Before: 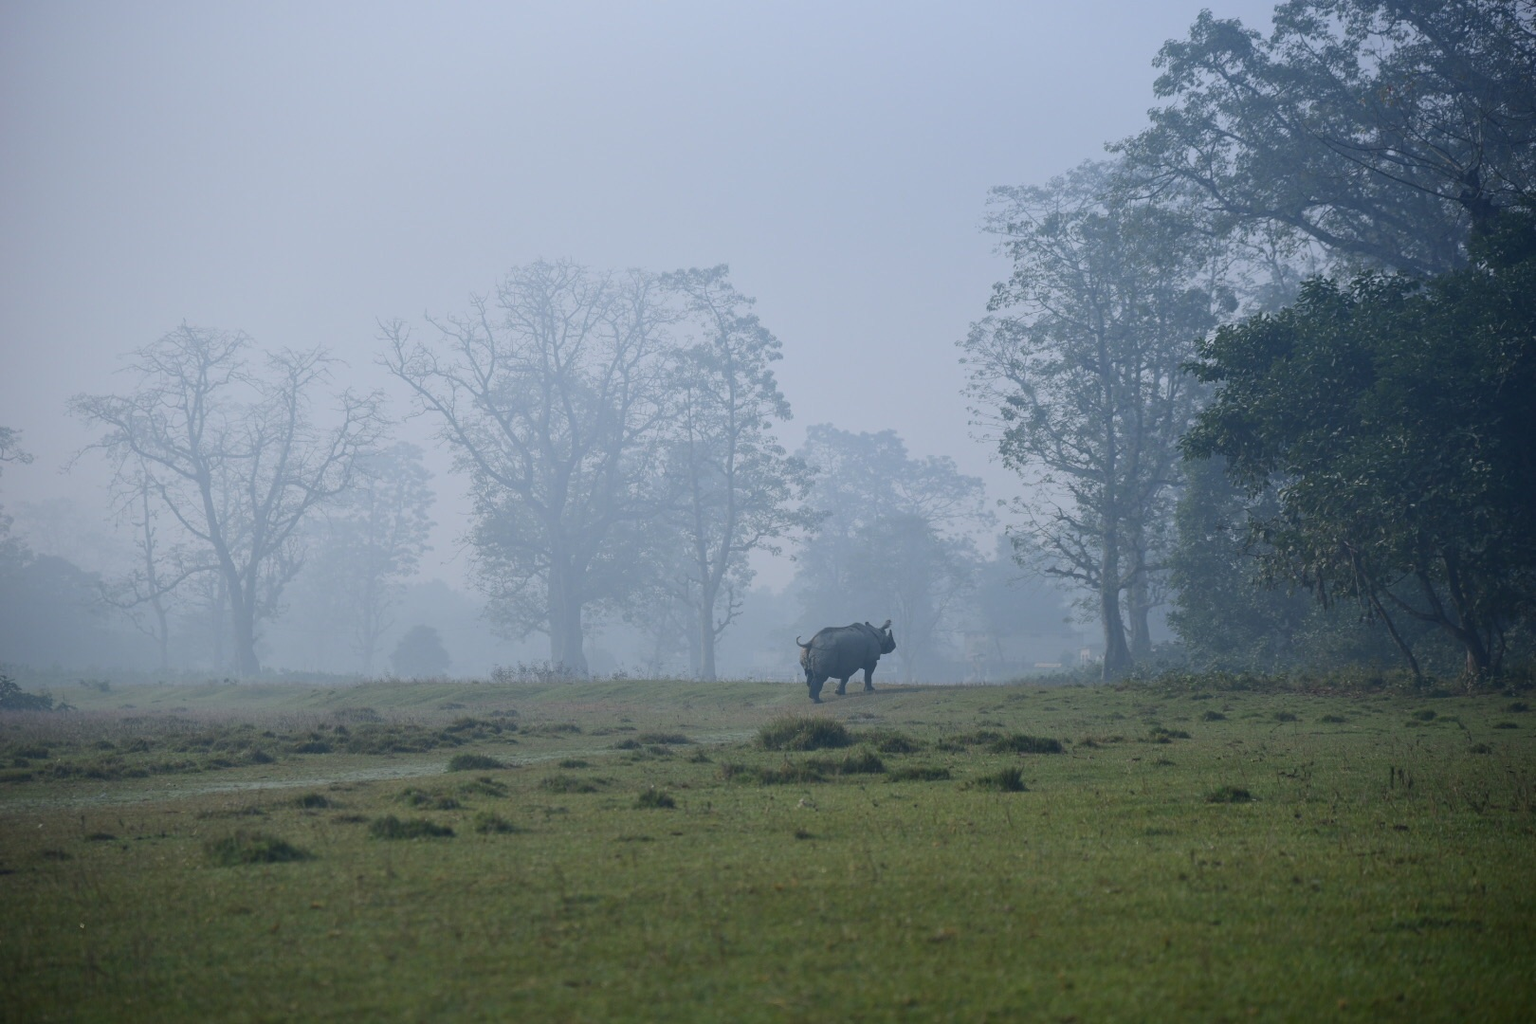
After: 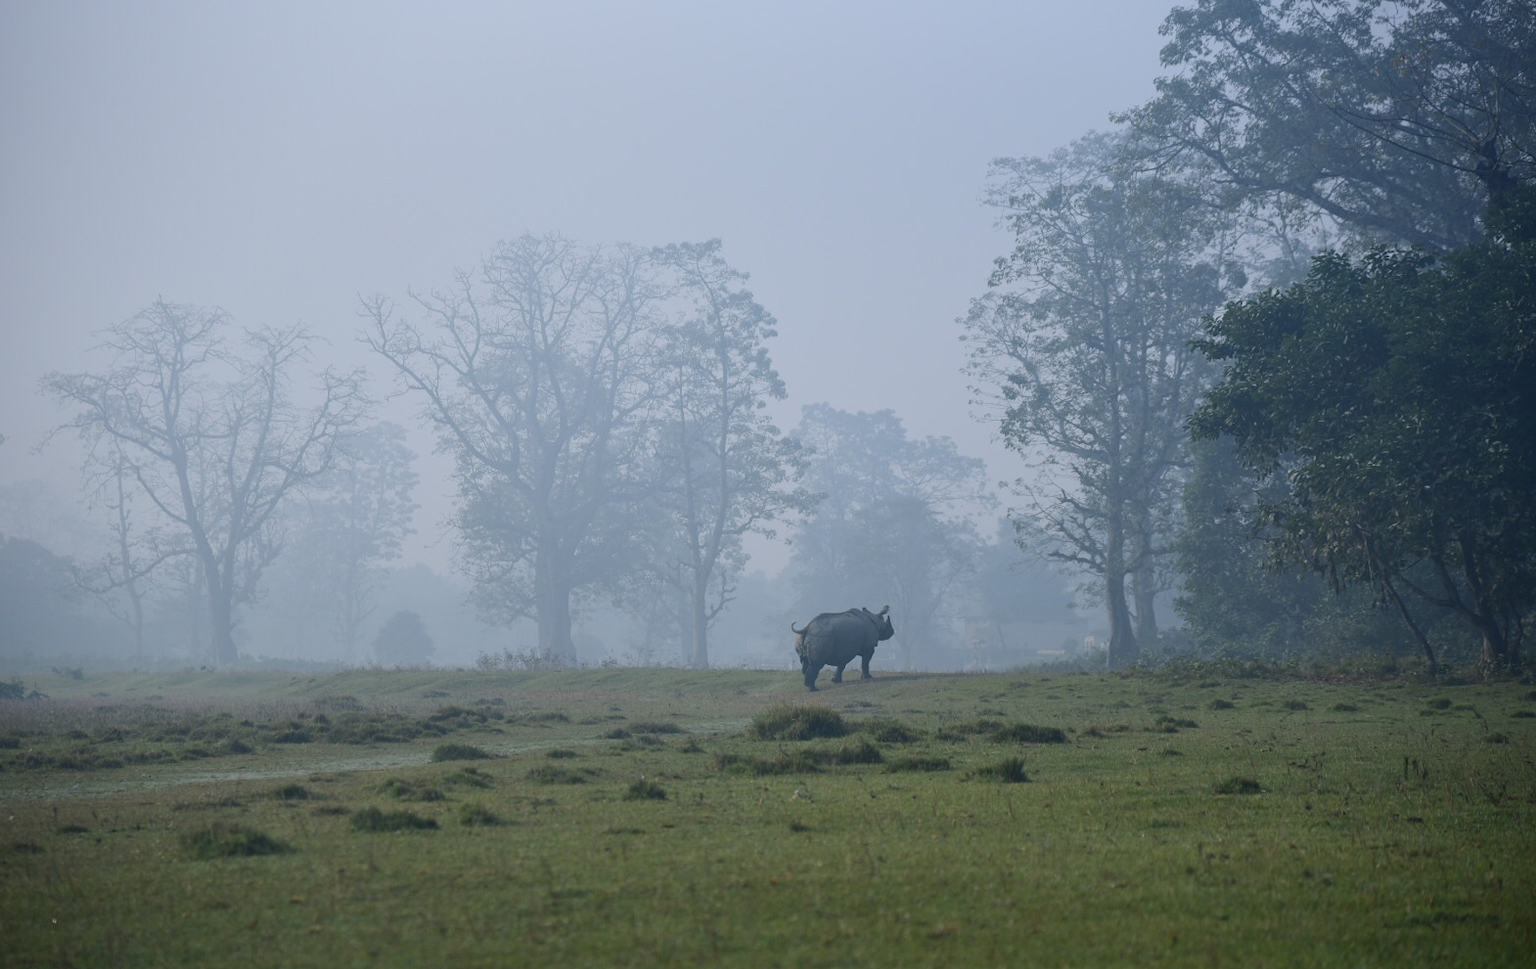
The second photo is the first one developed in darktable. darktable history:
color balance: contrast fulcrum 17.78%
crop: left 1.964%, top 3.251%, right 1.122%, bottom 4.933%
